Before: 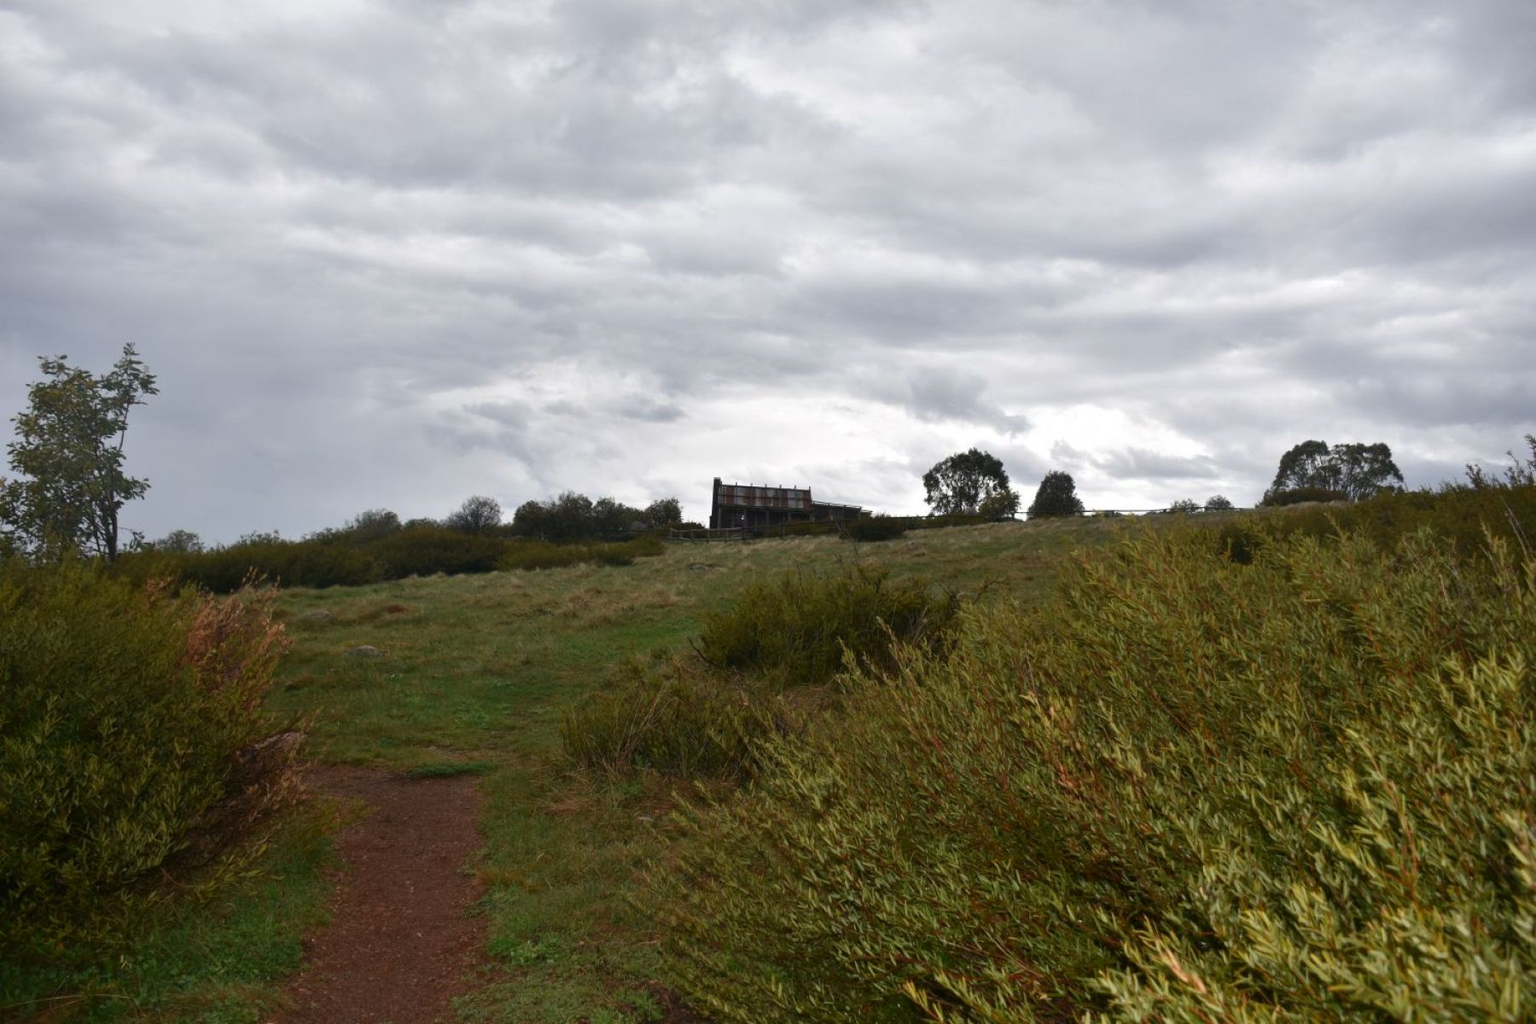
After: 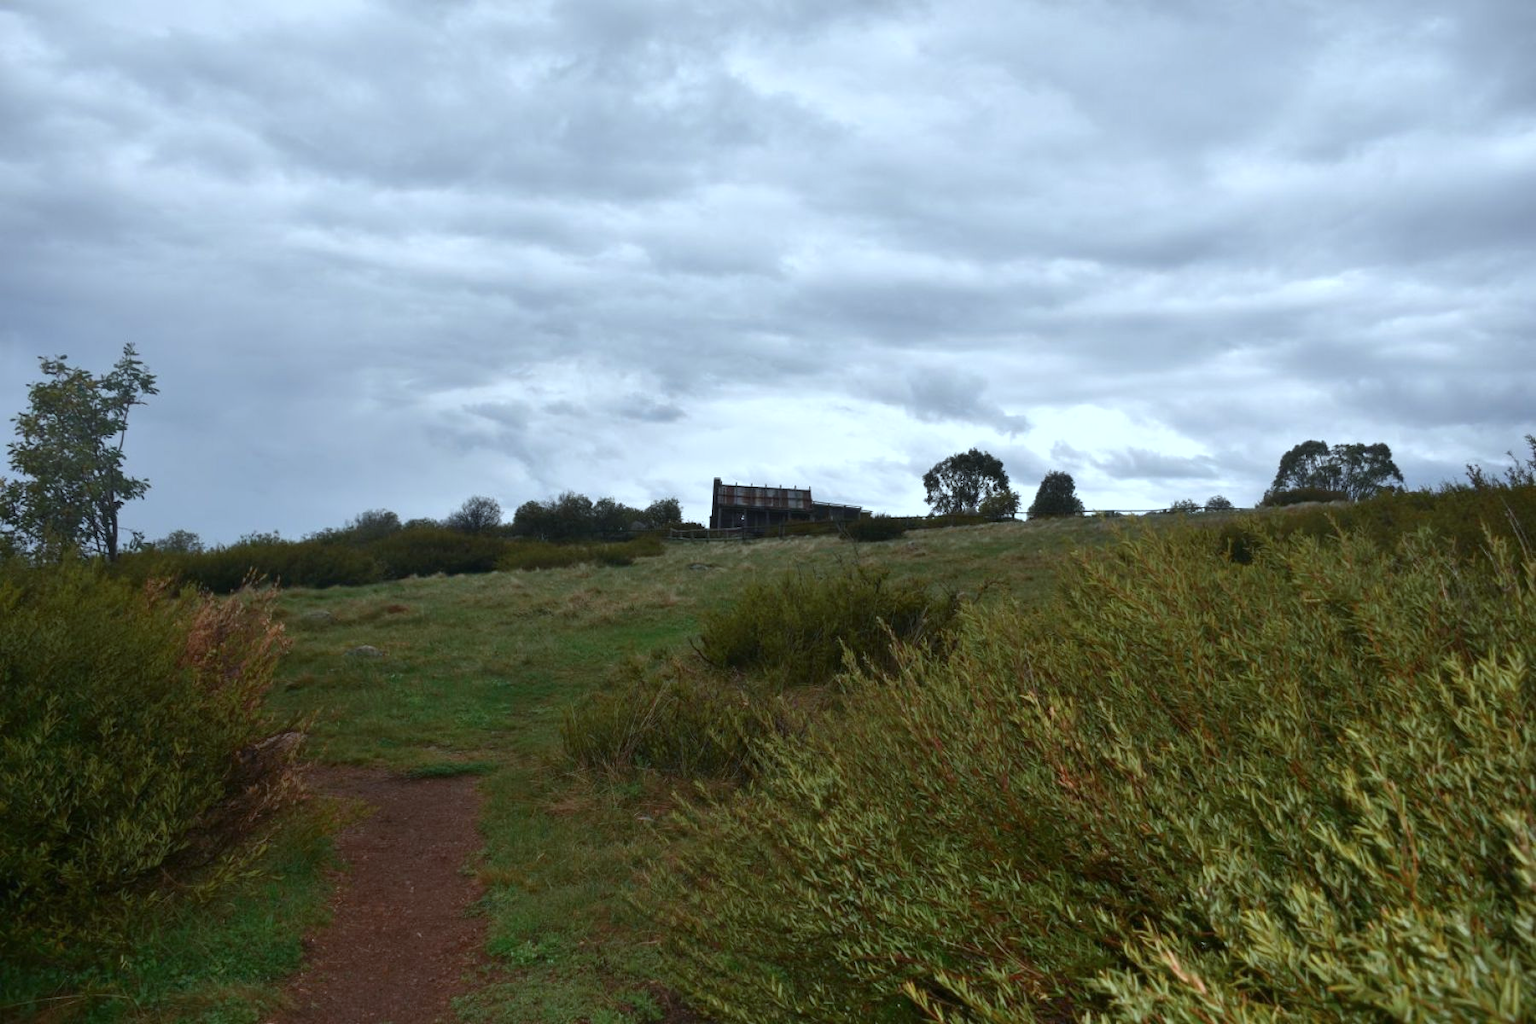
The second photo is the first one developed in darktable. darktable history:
color calibration: illuminant F (fluorescent), F source F9 (Cool White Deluxe 4150 K) – high CRI, x 0.375, y 0.373, temperature 4156.17 K, clip negative RGB from gamut false
